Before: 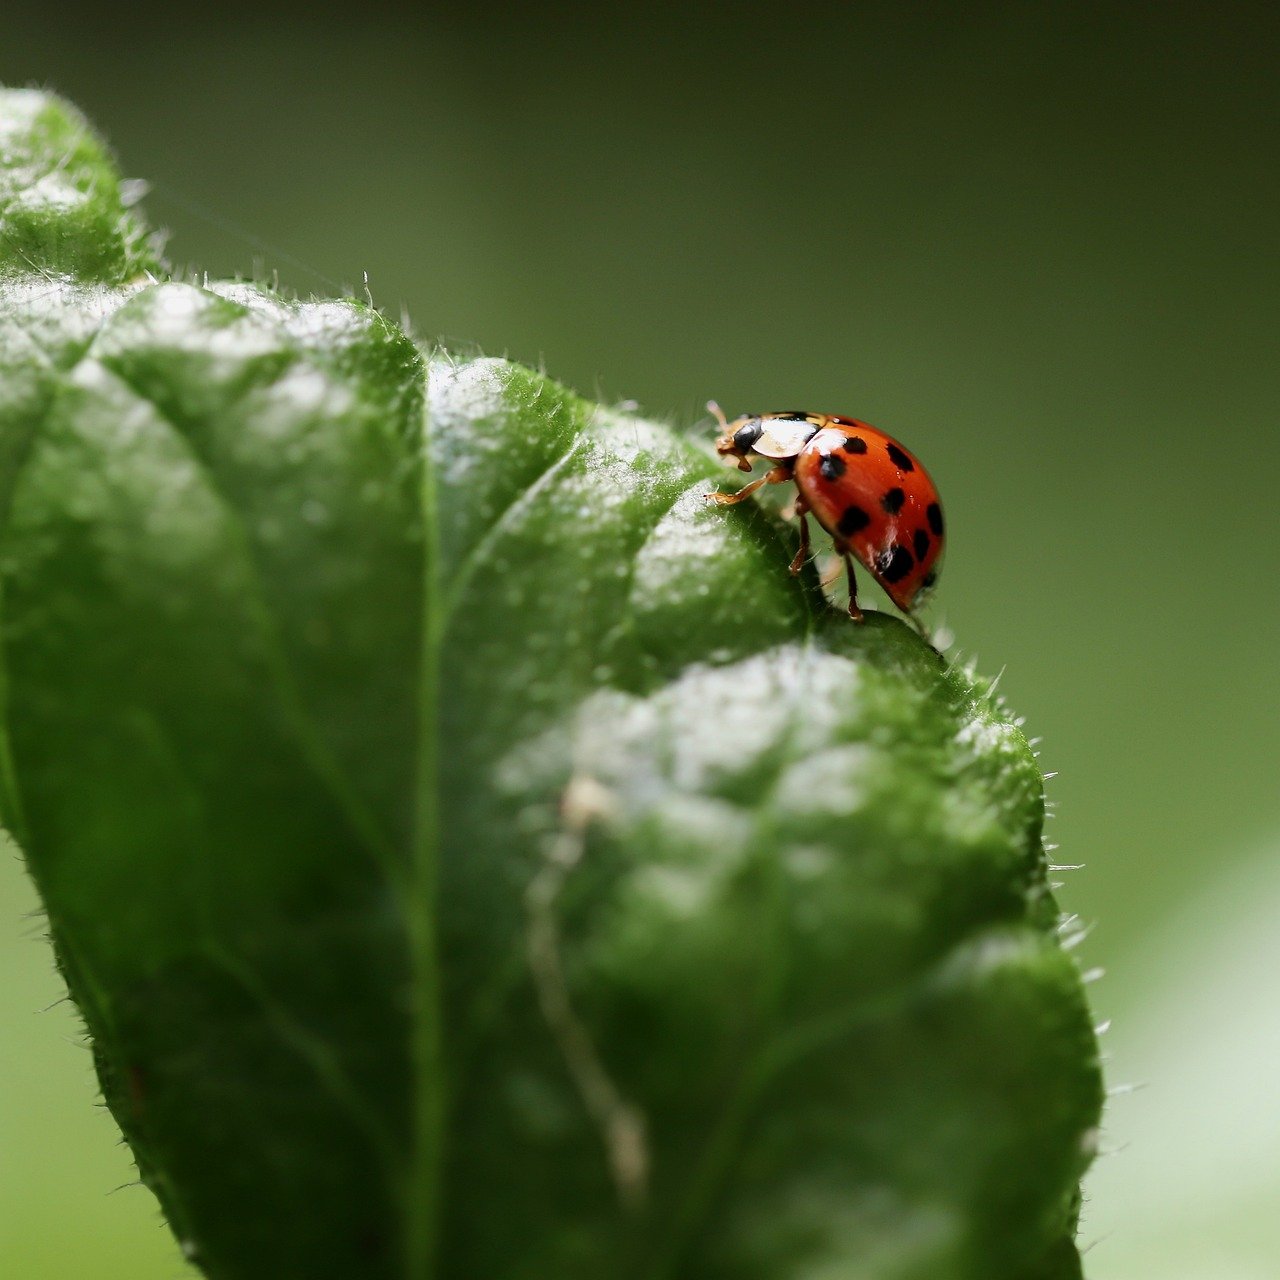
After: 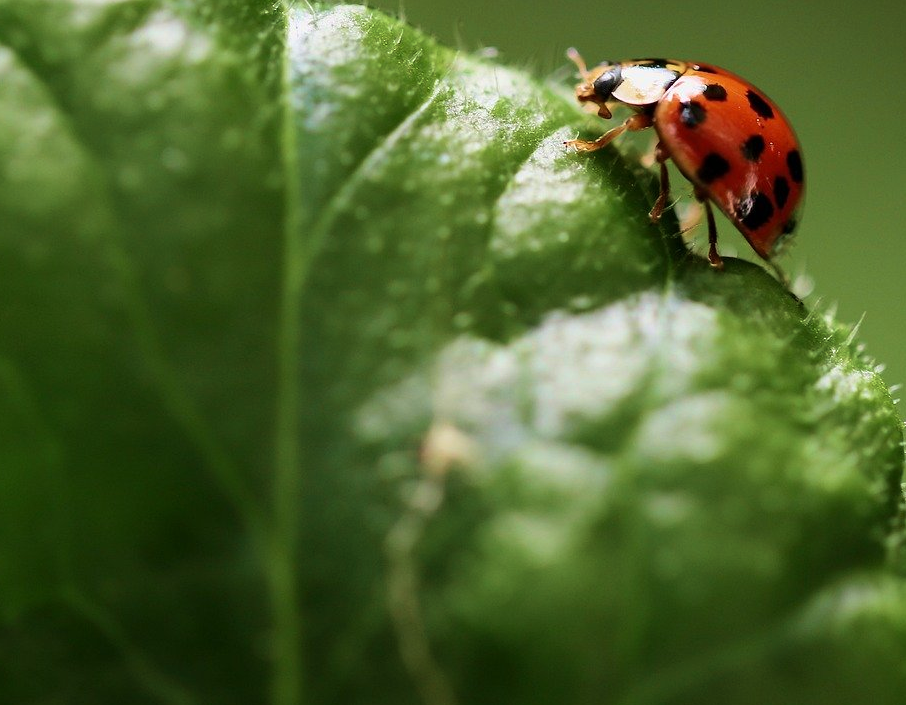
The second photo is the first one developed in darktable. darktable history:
crop: left 10.964%, top 27.596%, right 18.243%, bottom 17.259%
velvia: strength 44.98%
